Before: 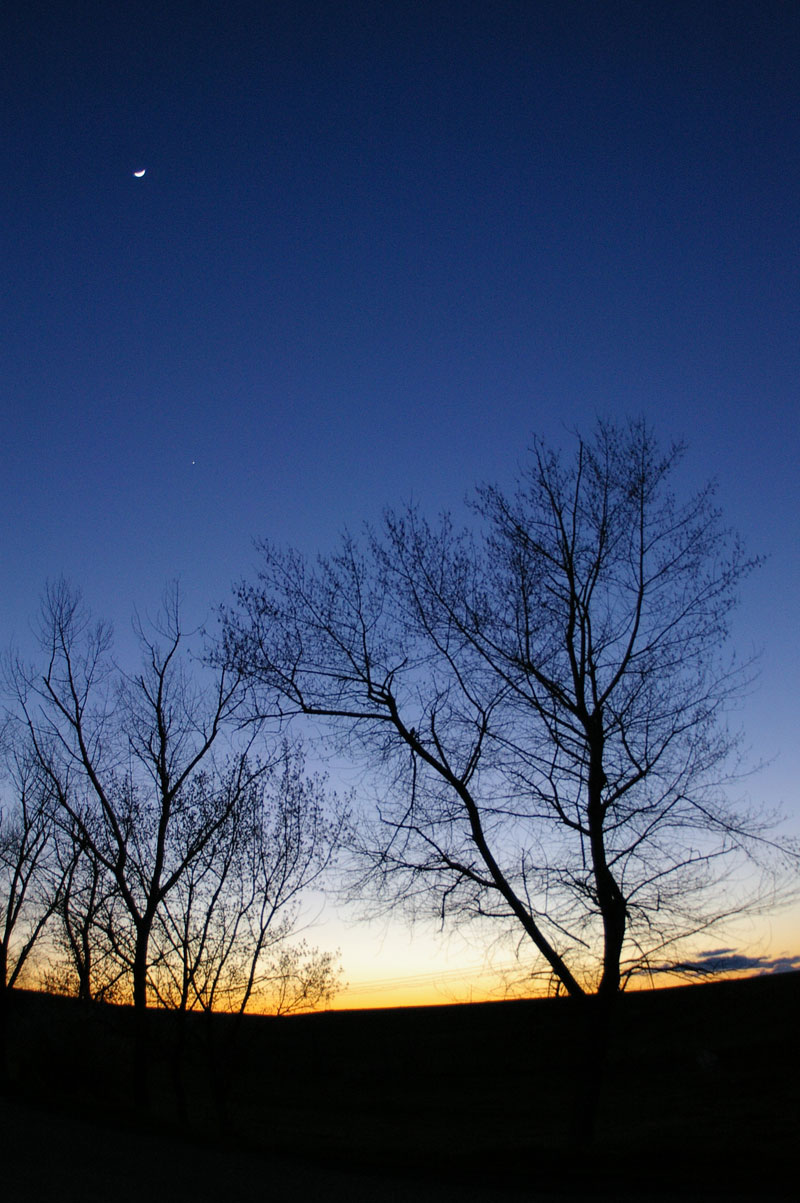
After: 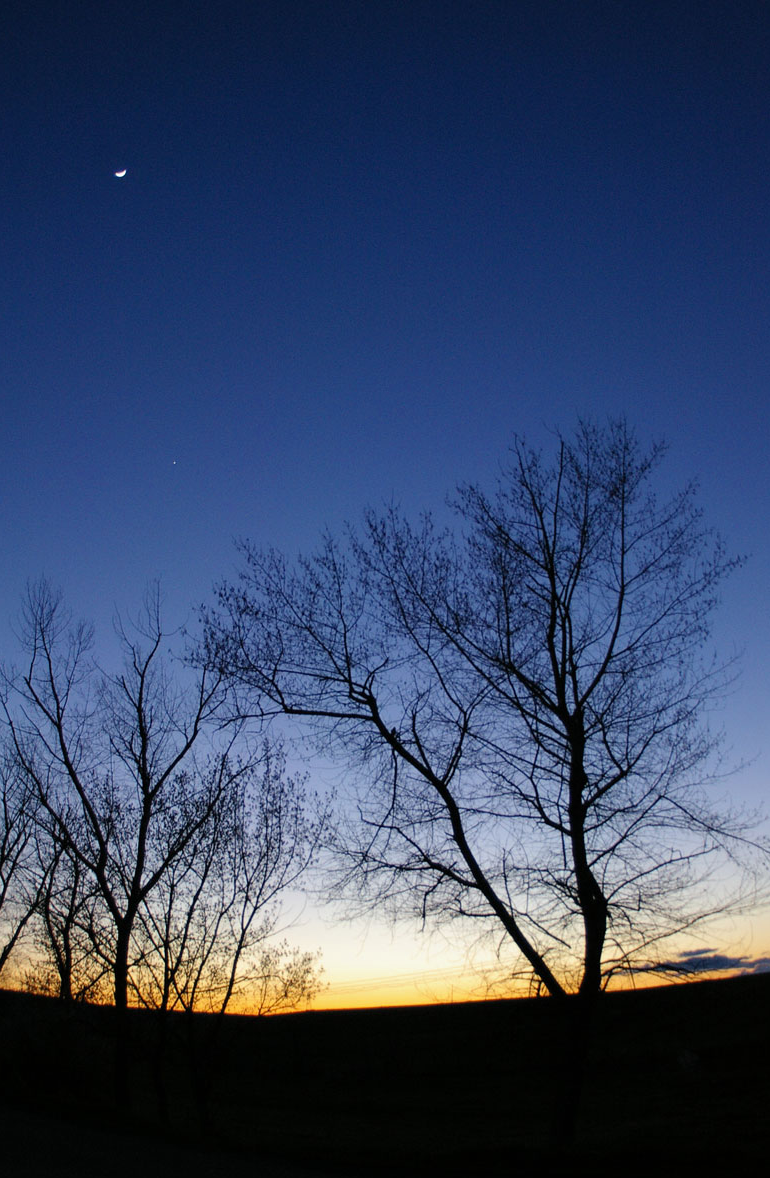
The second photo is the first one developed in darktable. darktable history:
crop and rotate: left 2.492%, right 1.165%, bottom 2.034%
color zones: curves: ch0 [(0.25, 0.5) (0.463, 0.627) (0.484, 0.637) (0.75, 0.5)]
